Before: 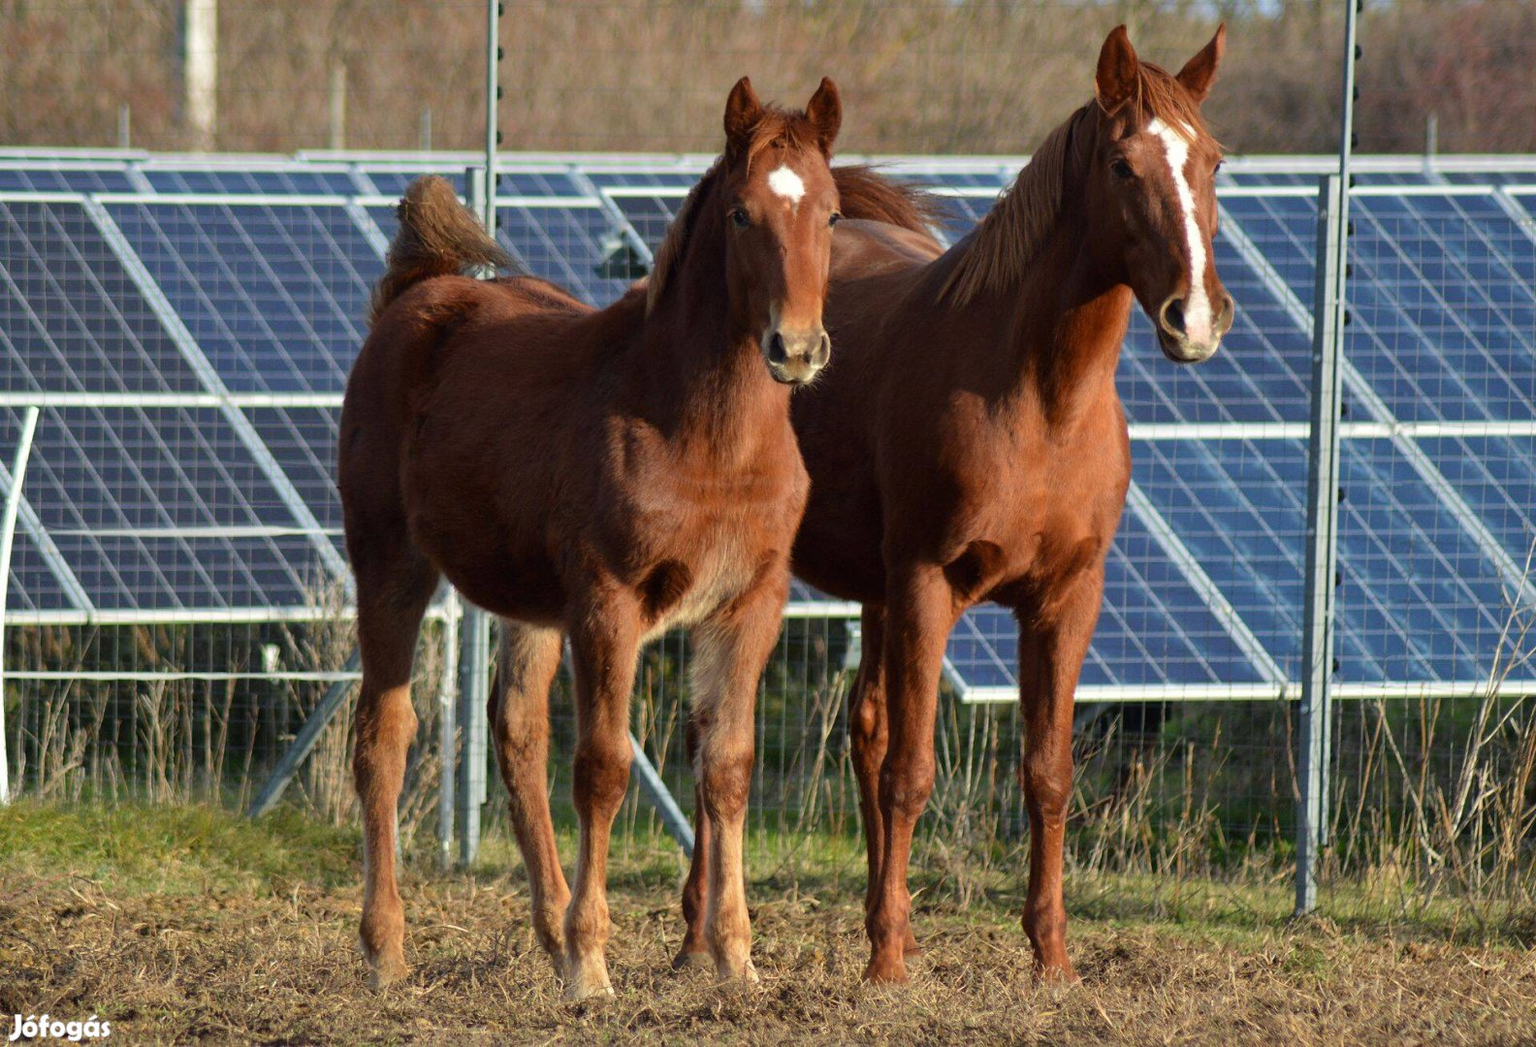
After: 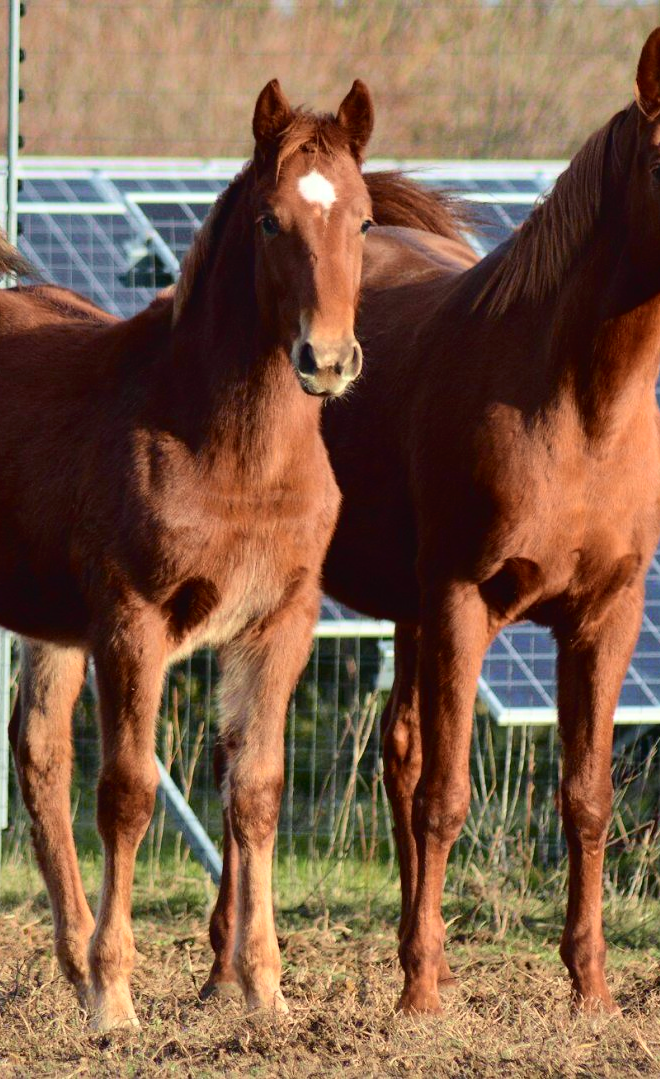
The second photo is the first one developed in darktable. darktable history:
crop: left 31.229%, right 27.105%
tone equalizer: on, module defaults
tone curve: curves: ch0 [(0, 0.023) (0.087, 0.065) (0.184, 0.168) (0.45, 0.54) (0.57, 0.683) (0.722, 0.825) (0.877, 0.948) (1, 1)]; ch1 [(0, 0) (0.388, 0.369) (0.44, 0.44) (0.489, 0.481) (0.534, 0.551) (0.657, 0.659) (1, 1)]; ch2 [(0, 0) (0.353, 0.317) (0.408, 0.427) (0.472, 0.46) (0.5, 0.496) (0.537, 0.539) (0.576, 0.592) (0.625, 0.631) (1, 1)], color space Lab, independent channels, preserve colors none
vibrance: vibrance 14%
